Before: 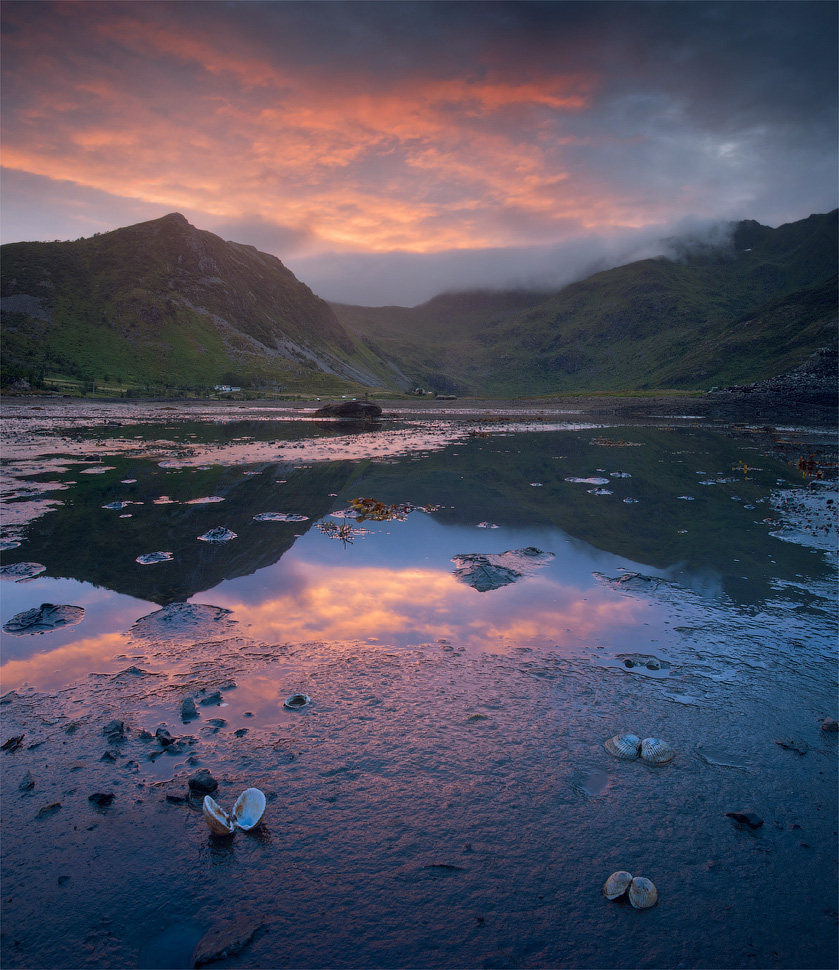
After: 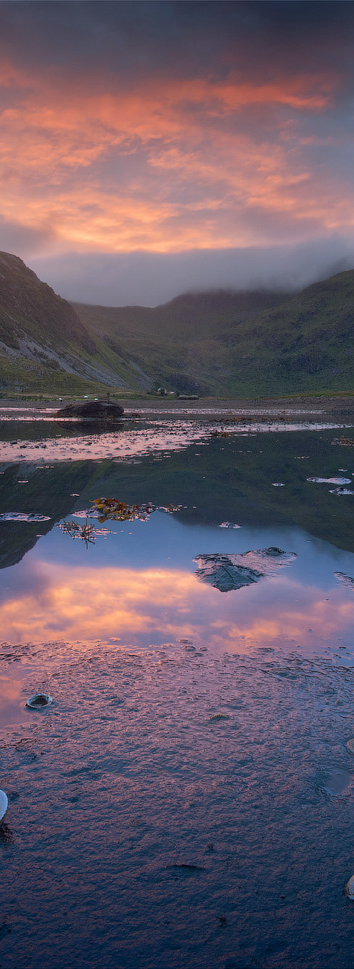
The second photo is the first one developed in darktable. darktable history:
crop: left 30.842%, right 26.913%
